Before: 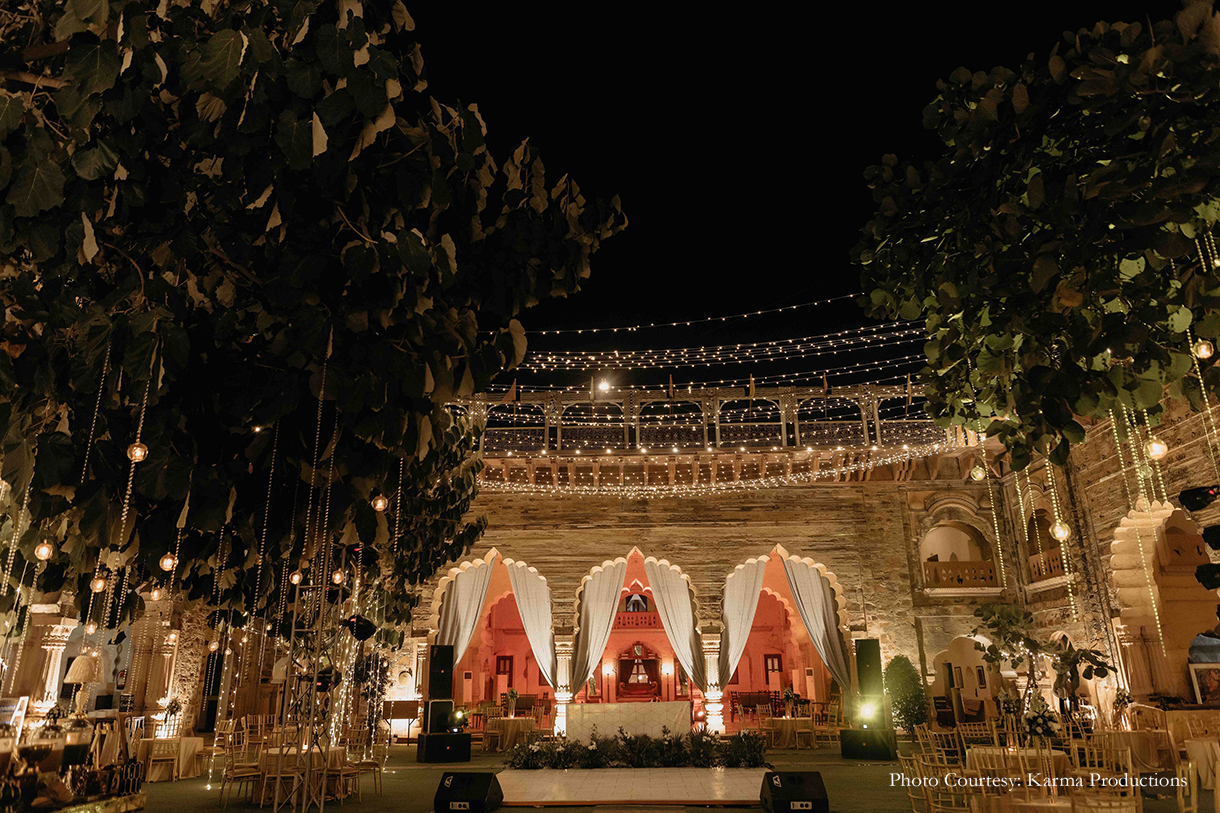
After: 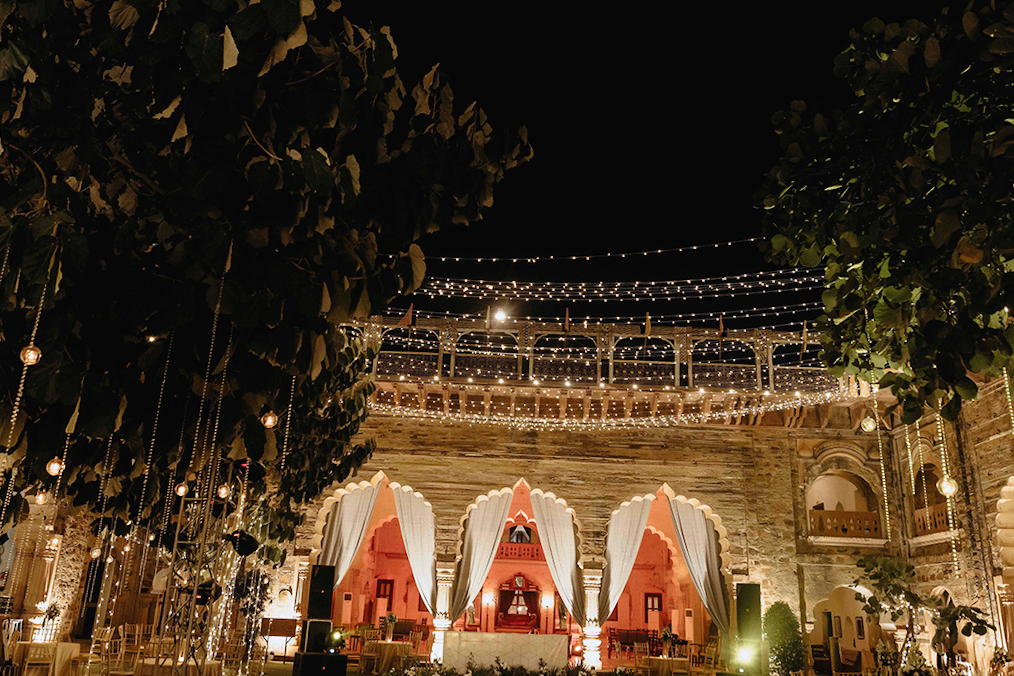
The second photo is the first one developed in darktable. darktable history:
crop and rotate: angle -3.27°, left 5.211%, top 5.211%, right 4.607%, bottom 4.607%
white balance: red 0.967, blue 1.049
tone curve: curves: ch0 [(0, 0) (0.003, 0.019) (0.011, 0.019) (0.025, 0.026) (0.044, 0.043) (0.069, 0.066) (0.1, 0.095) (0.136, 0.133) (0.177, 0.181) (0.224, 0.233) (0.277, 0.302) (0.335, 0.375) (0.399, 0.452) (0.468, 0.532) (0.543, 0.609) (0.623, 0.695) (0.709, 0.775) (0.801, 0.865) (0.898, 0.932) (1, 1)], preserve colors none
